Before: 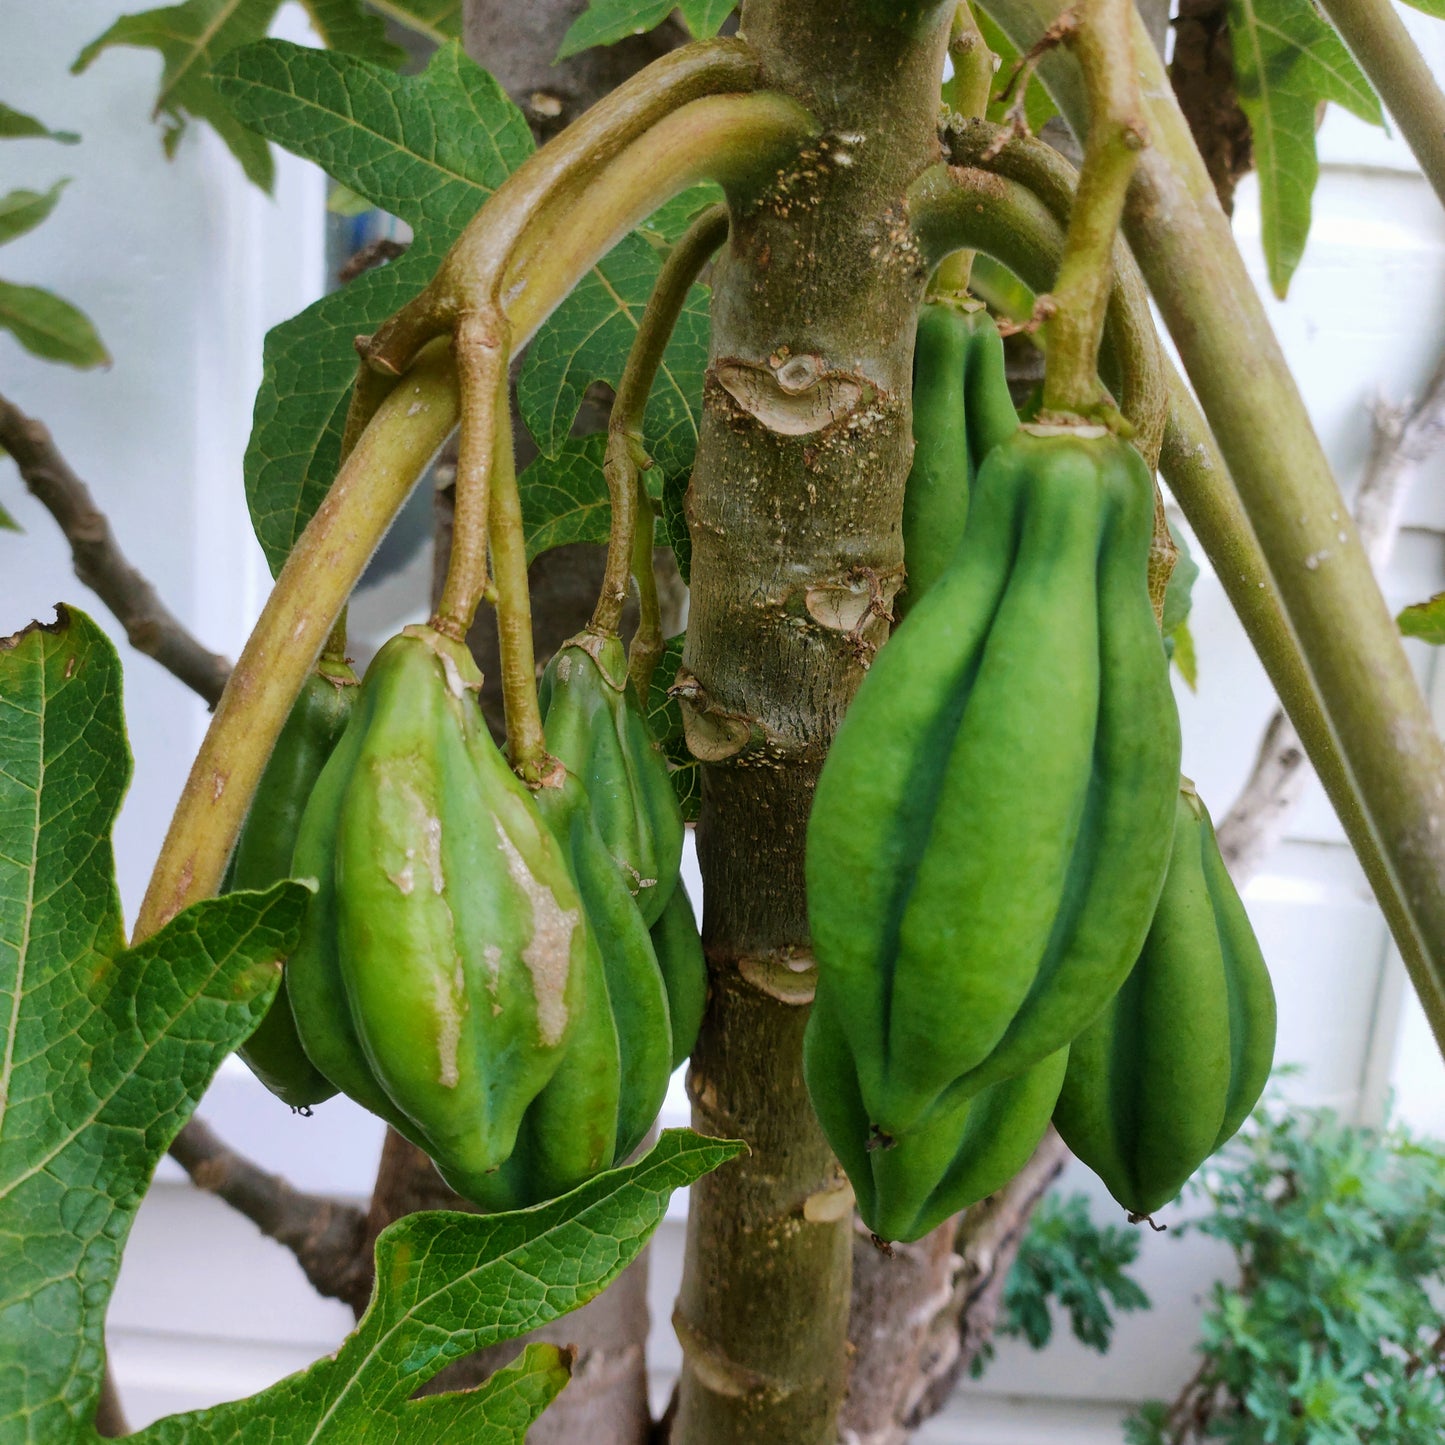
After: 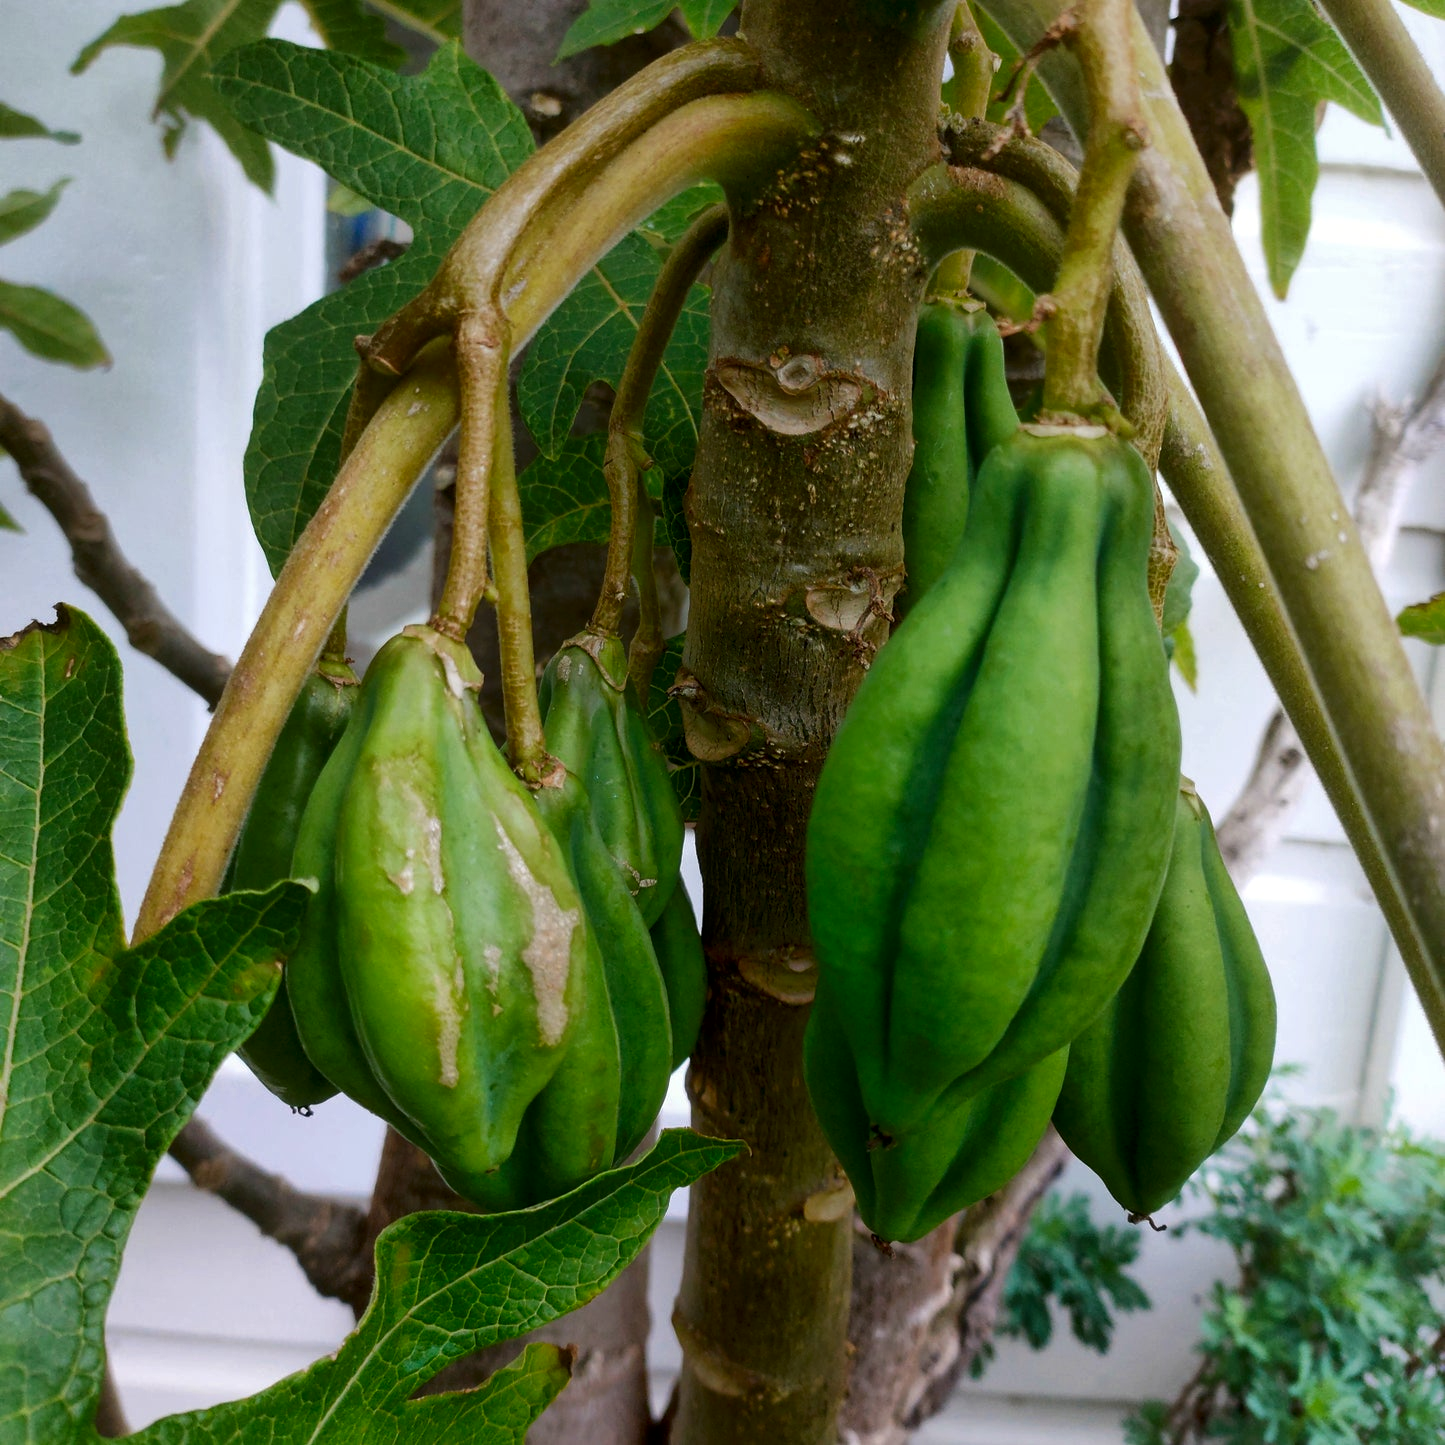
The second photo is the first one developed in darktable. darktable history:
shadows and highlights: shadows -70, highlights 35, soften with gaussian
local contrast: mode bilateral grid, contrast 20, coarseness 50, detail 120%, midtone range 0.2
contrast brightness saturation: brightness -0.09
